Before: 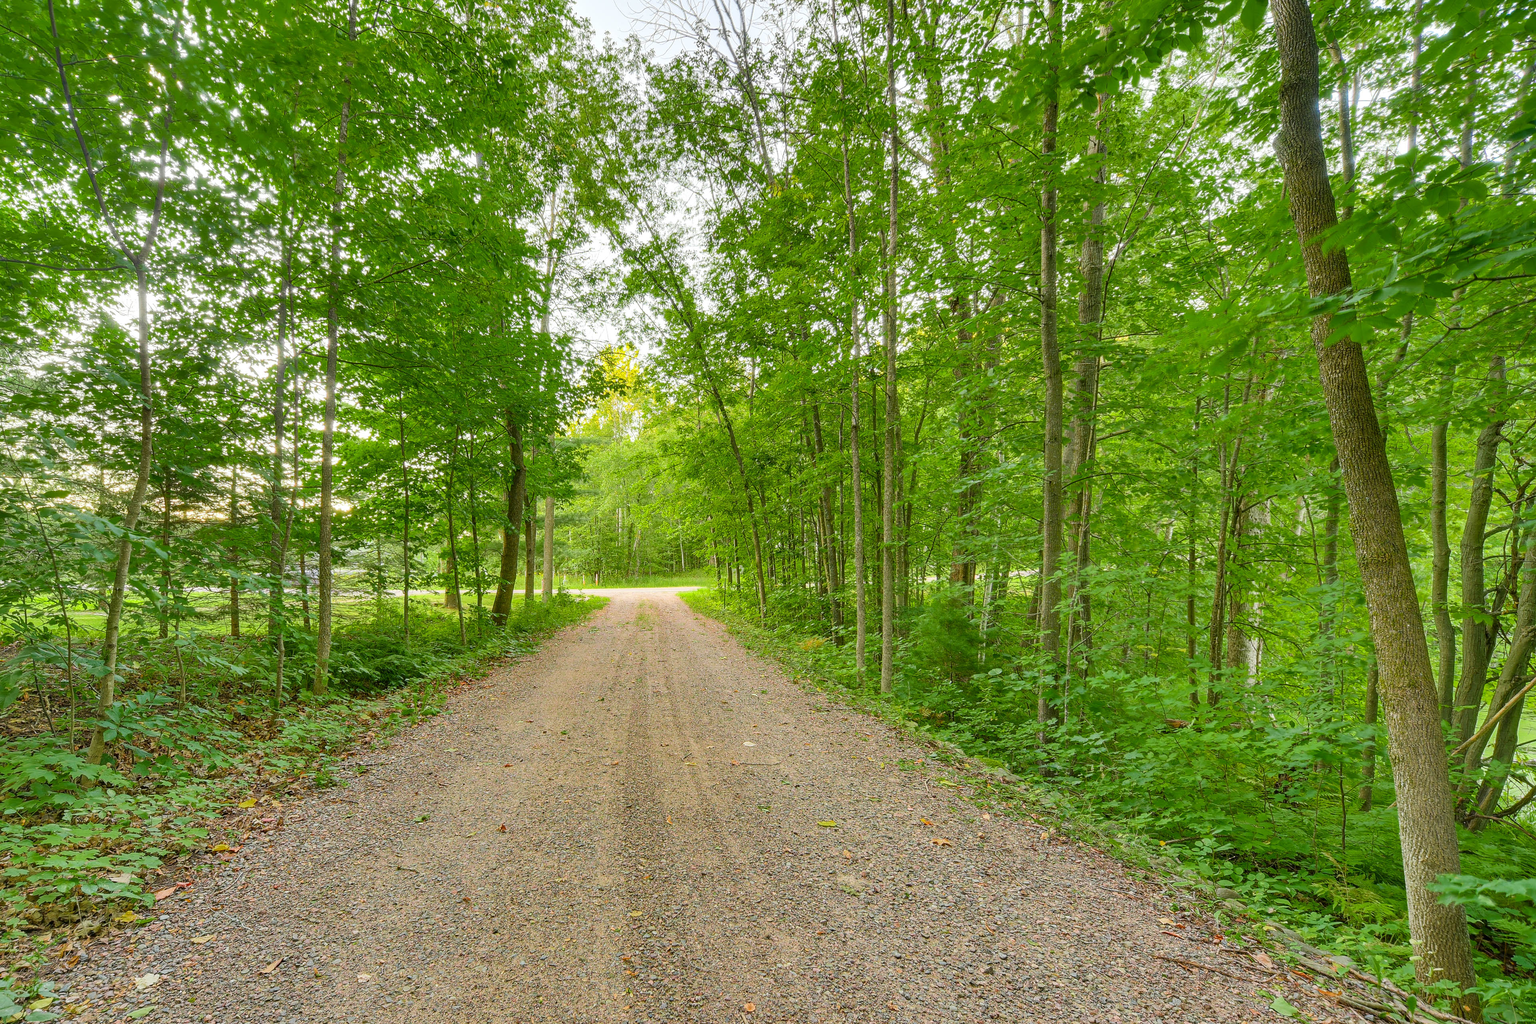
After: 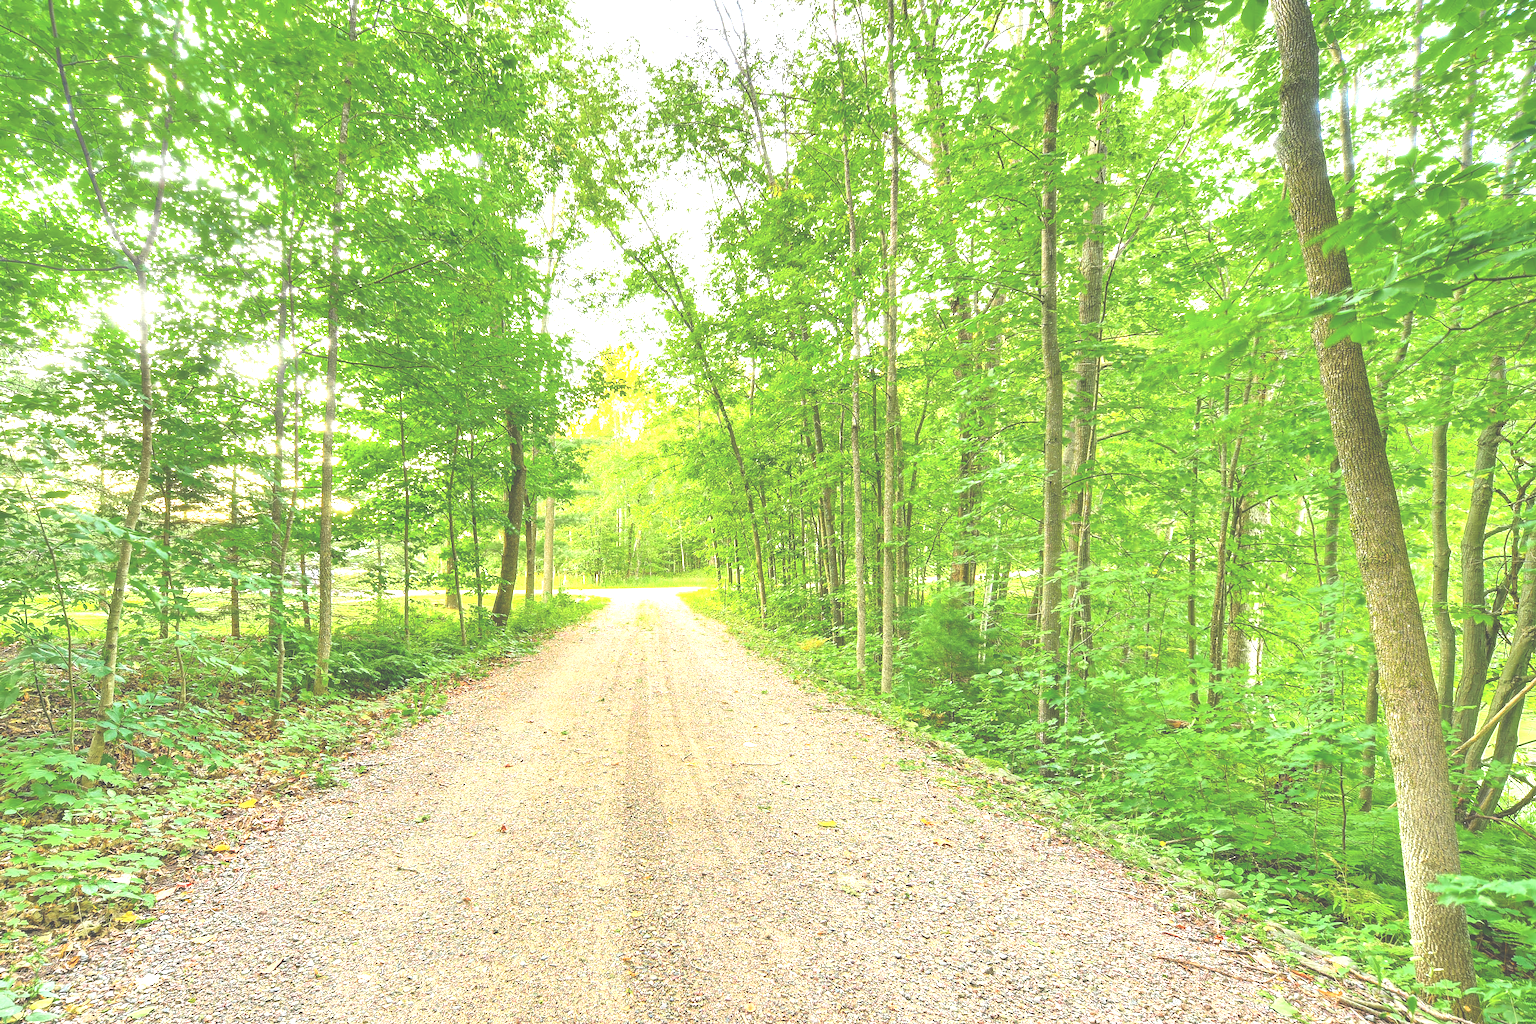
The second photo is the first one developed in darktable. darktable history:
exposure: black level correction -0.024, exposure 1.397 EV, compensate highlight preservation false
